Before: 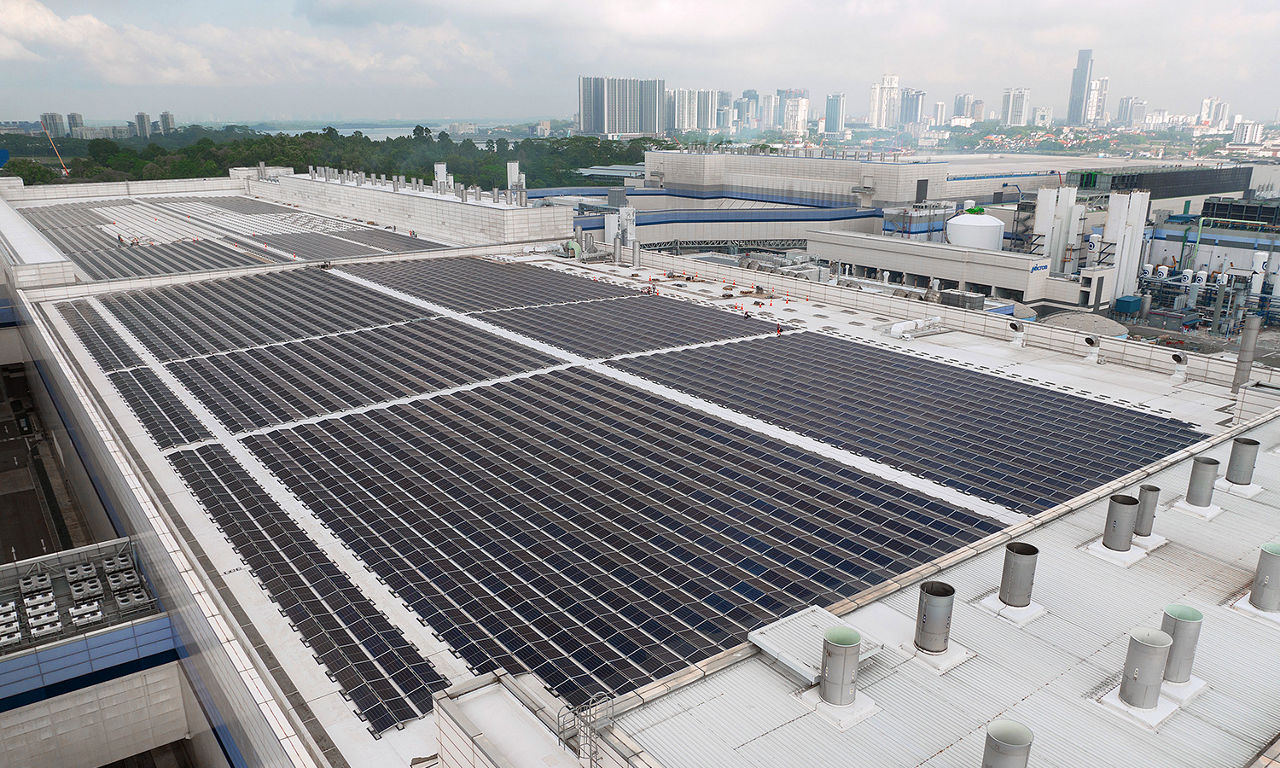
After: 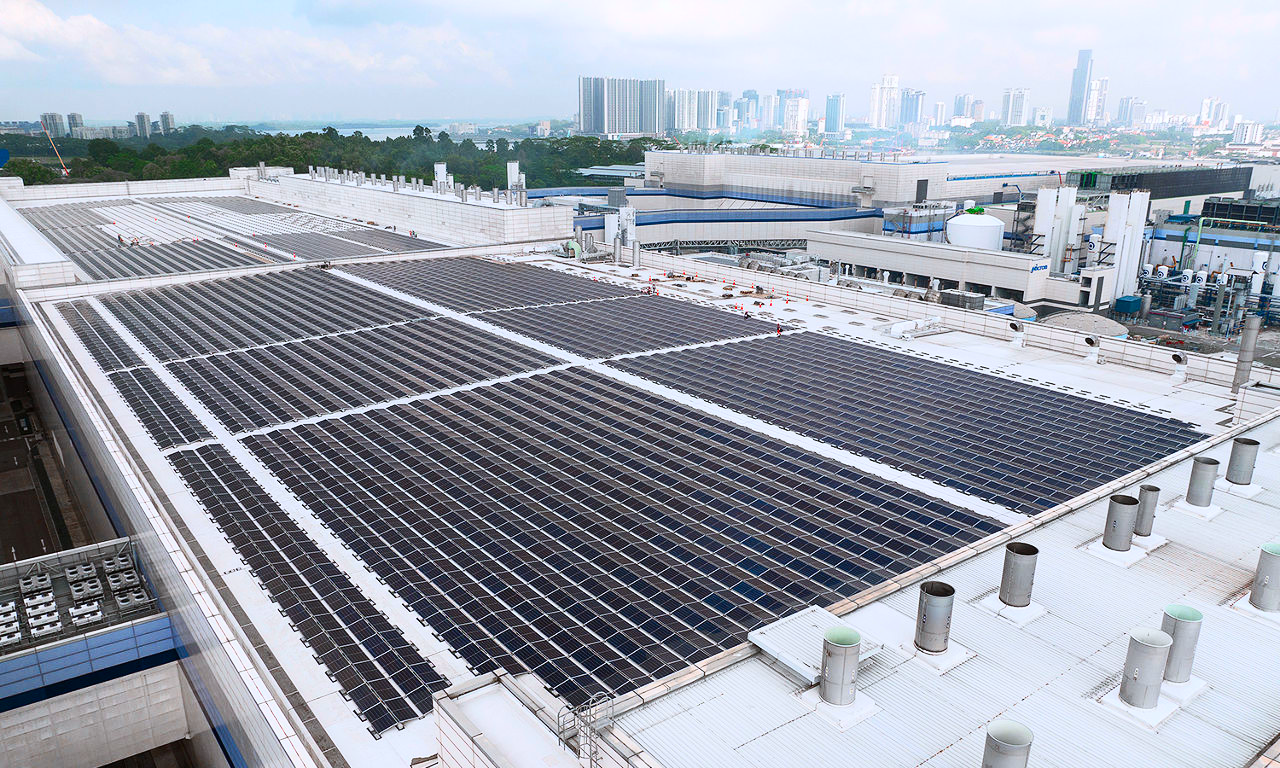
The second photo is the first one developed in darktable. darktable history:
color correction: highlights a* -0.819, highlights b* -8.37
contrast brightness saturation: contrast 0.23, brightness 0.096, saturation 0.29
